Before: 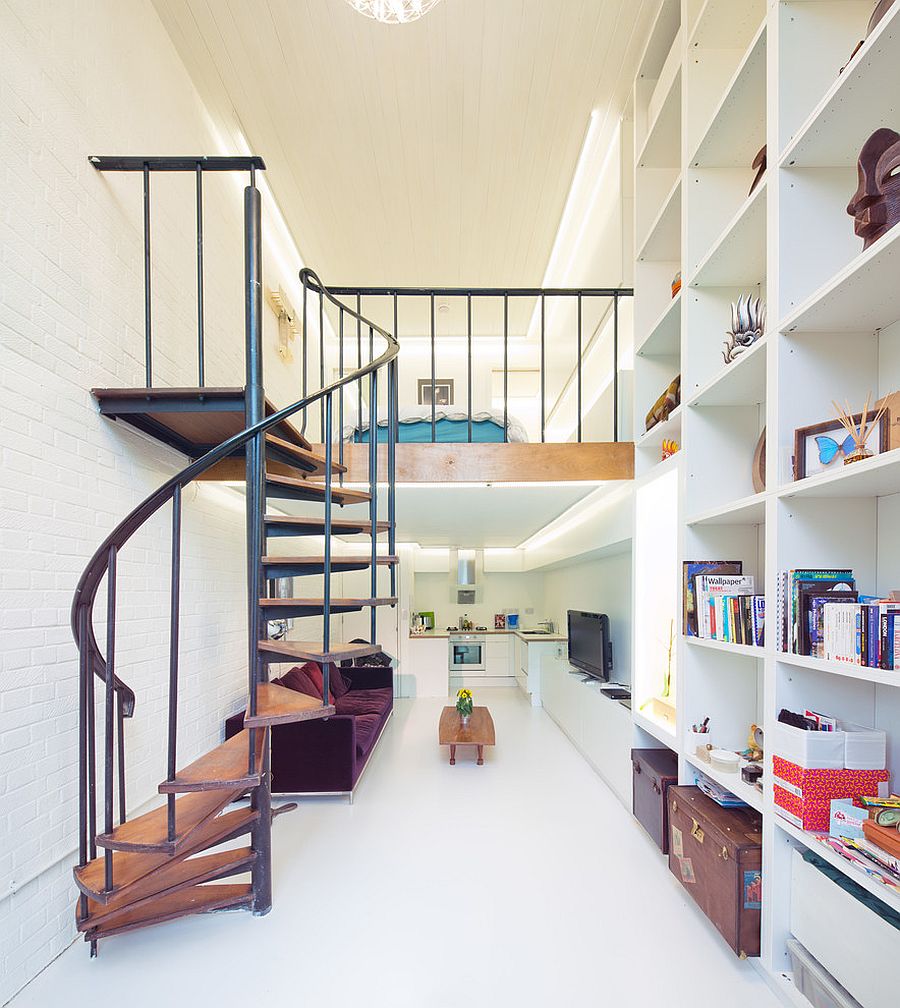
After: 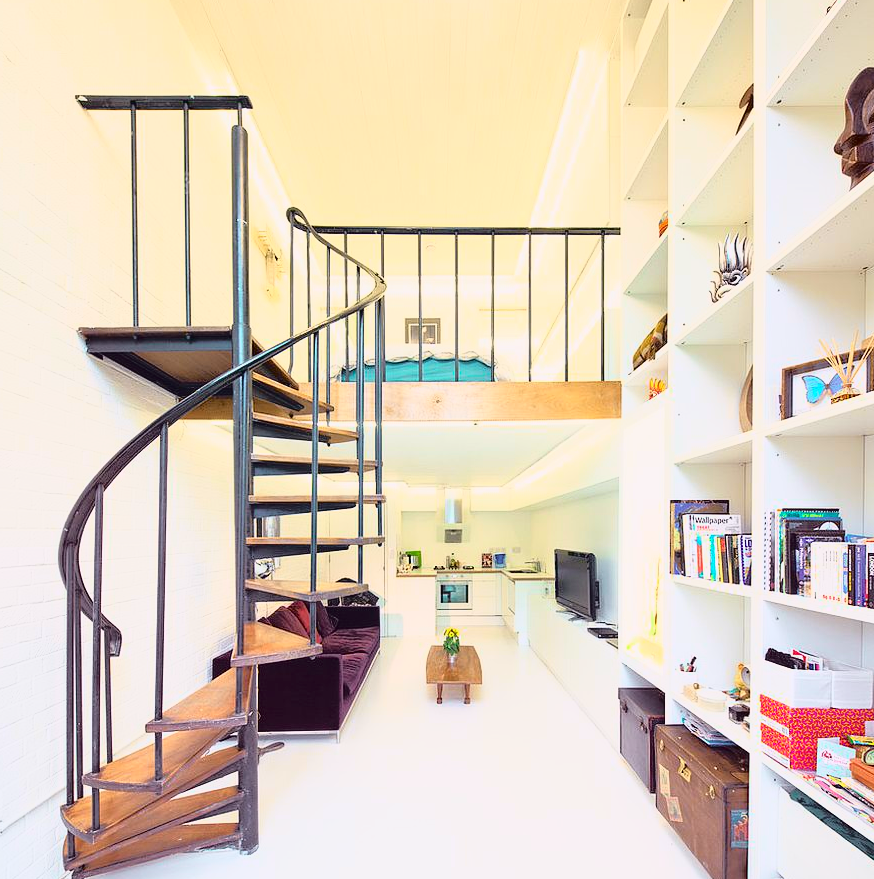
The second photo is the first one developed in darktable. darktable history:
tone curve: curves: ch0 [(0, 0.015) (0.091, 0.055) (0.184, 0.159) (0.304, 0.382) (0.492, 0.579) (0.628, 0.755) (0.832, 0.932) (0.984, 0.963)]; ch1 [(0, 0) (0.34, 0.235) (0.493, 0.5) (0.554, 0.56) (0.764, 0.815) (1, 1)]; ch2 [(0, 0) (0.44, 0.458) (0.476, 0.477) (0.542, 0.586) (0.674, 0.724) (1, 1)], color space Lab, independent channels, preserve colors none
crop: left 1.507%, top 6.147%, right 1.379%, bottom 6.637%
